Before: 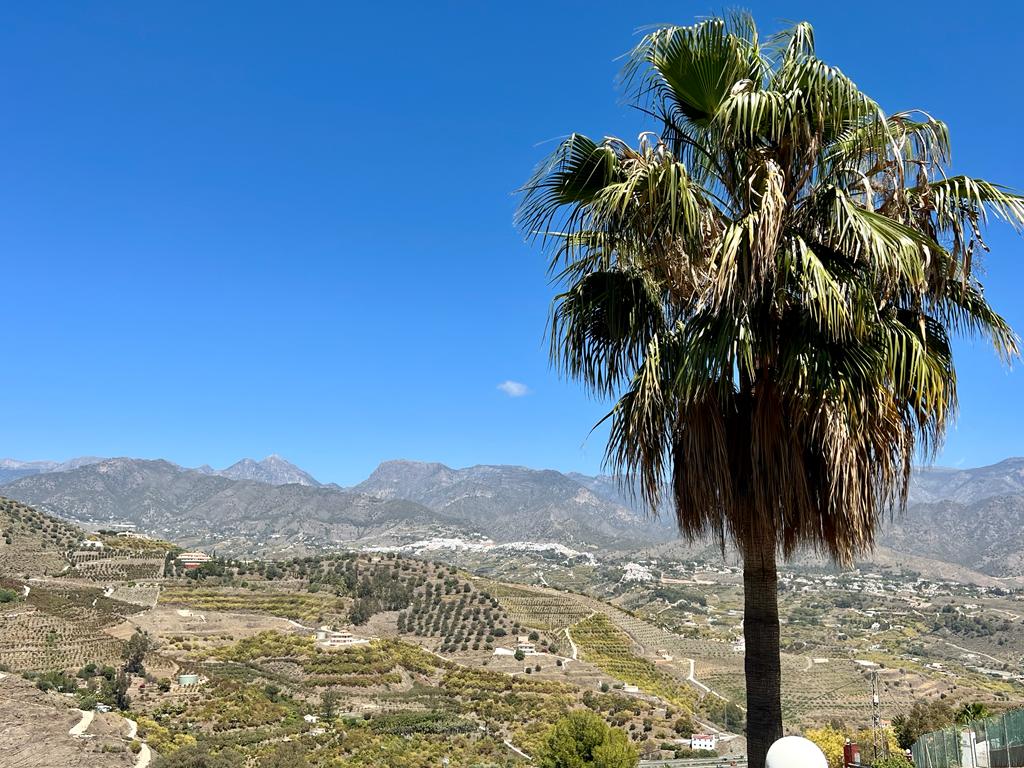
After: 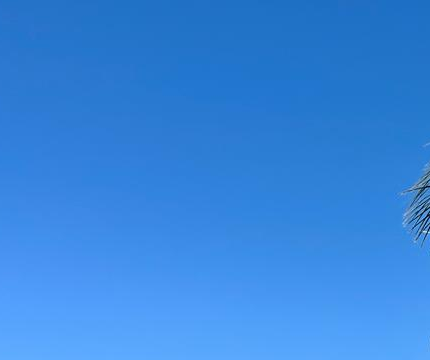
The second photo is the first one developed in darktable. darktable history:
crop and rotate: left 10.801%, top 0.089%, right 47.145%, bottom 52.959%
